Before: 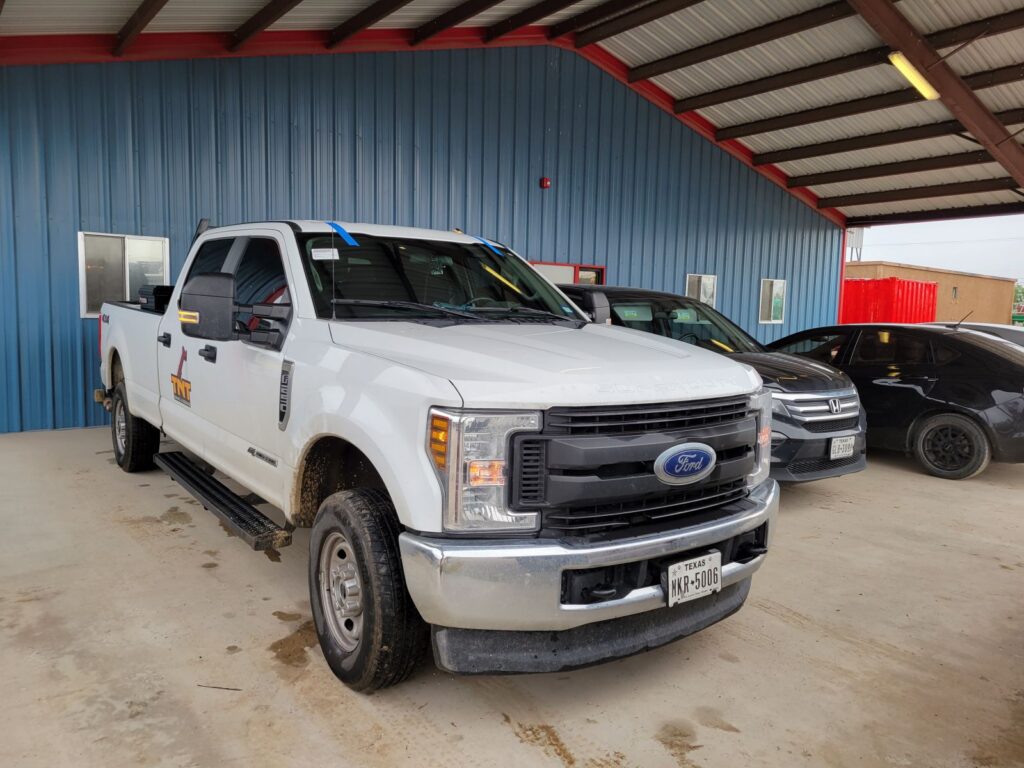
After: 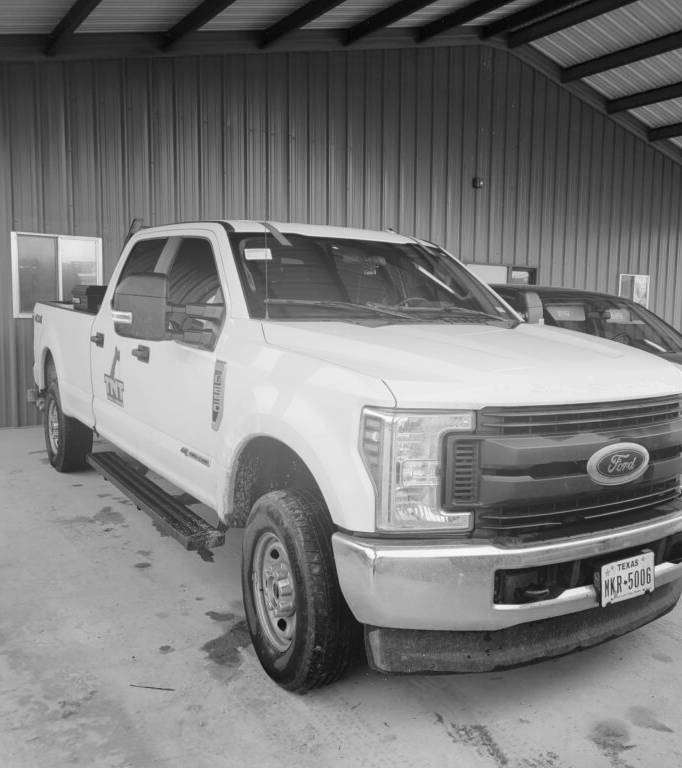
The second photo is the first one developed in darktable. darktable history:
monochrome: a 32, b 64, size 2.3
contrast brightness saturation: contrast 0.1, saturation -0.3
bloom: threshold 82.5%, strength 16.25%
crop and rotate: left 6.617%, right 26.717%
